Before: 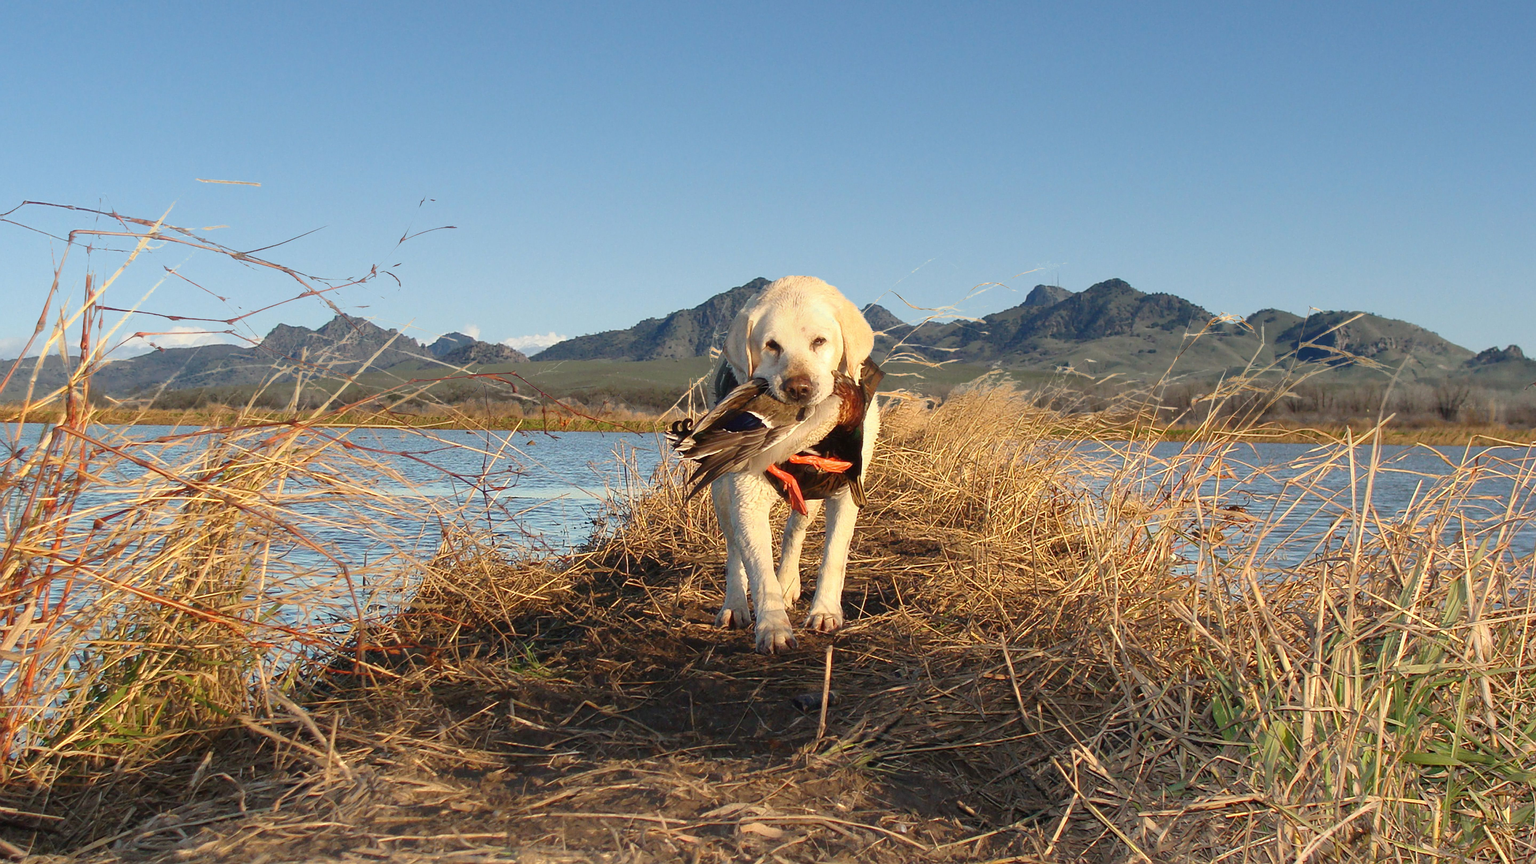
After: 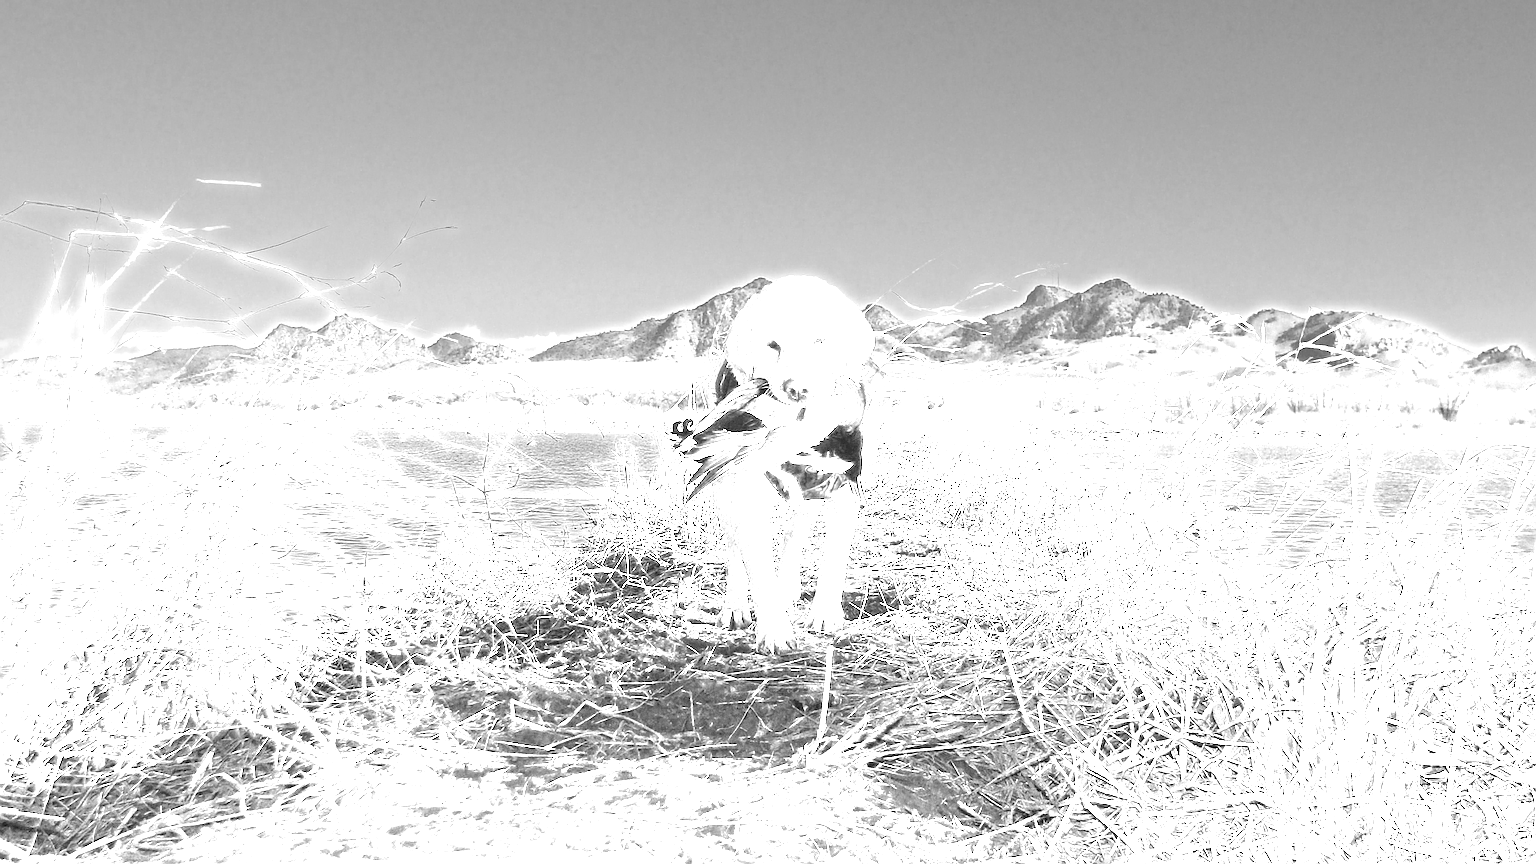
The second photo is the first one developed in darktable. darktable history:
exposure: exposure -1 EV, compensate highlight preservation false
white balance: red 8, blue 8
monochrome: a 73.58, b 64.21
sharpen: amount 0.75
